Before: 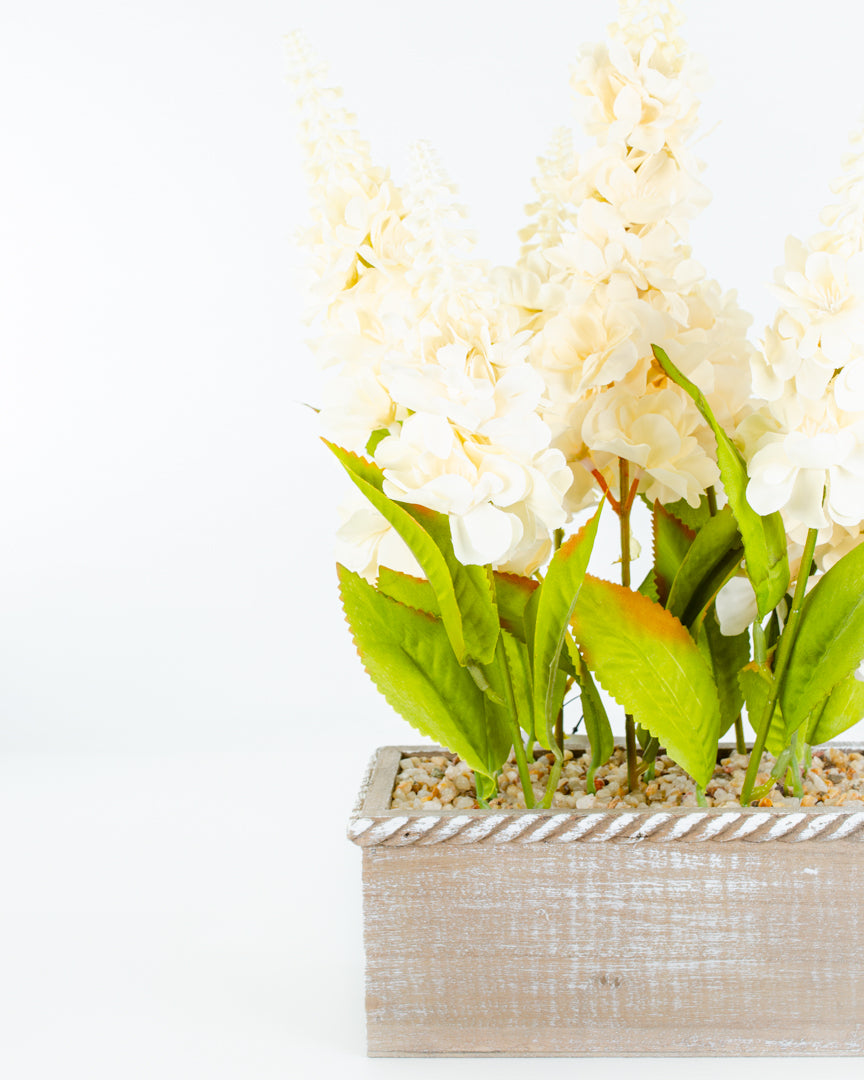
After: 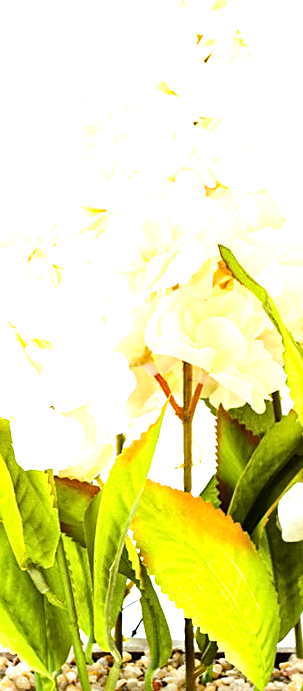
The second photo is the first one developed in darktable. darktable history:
tone equalizer: -8 EV -1.08 EV, -7 EV -1.01 EV, -6 EV -0.867 EV, -5 EV -0.578 EV, -3 EV 0.578 EV, -2 EV 0.867 EV, -1 EV 1.01 EV, +0 EV 1.08 EV, edges refinement/feathering 500, mask exposure compensation -1.57 EV, preserve details no
rotate and perspective: rotation 0.074°, lens shift (vertical) 0.096, lens shift (horizontal) -0.041, crop left 0.043, crop right 0.952, crop top 0.024, crop bottom 0.979
sharpen: on, module defaults
crop and rotate: left 49.936%, top 10.094%, right 13.136%, bottom 24.256%
